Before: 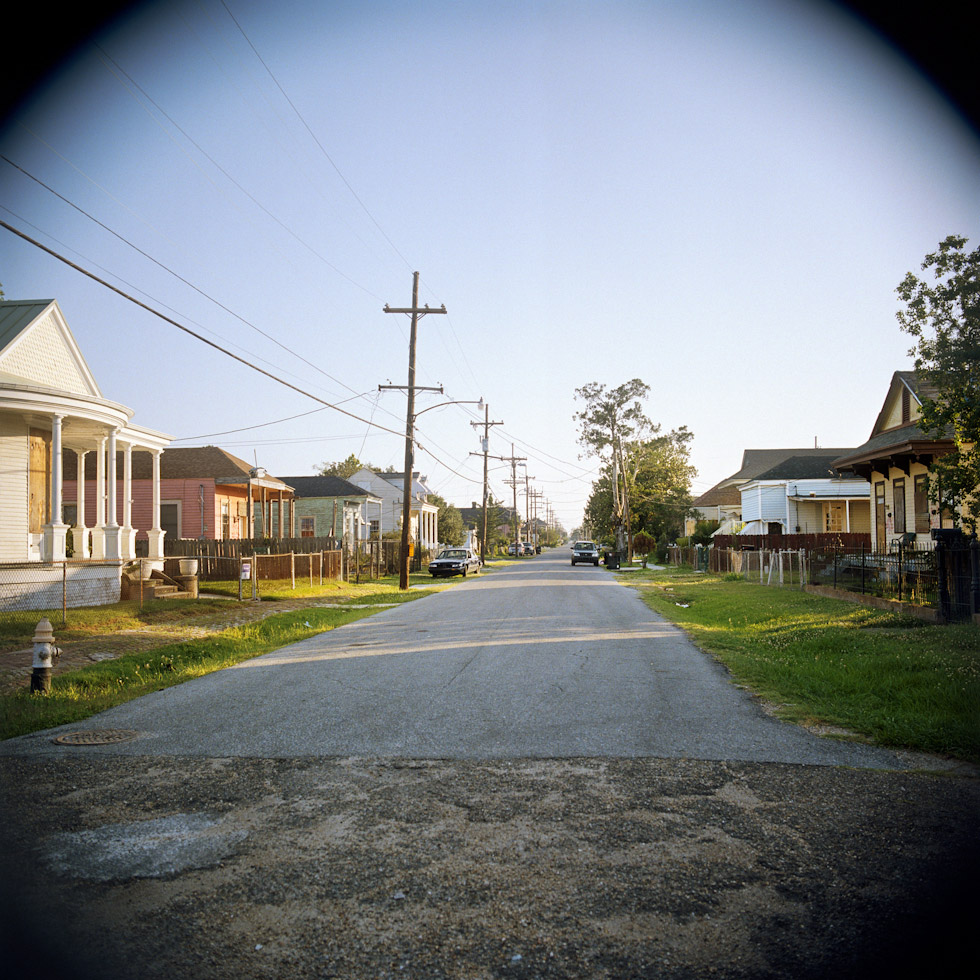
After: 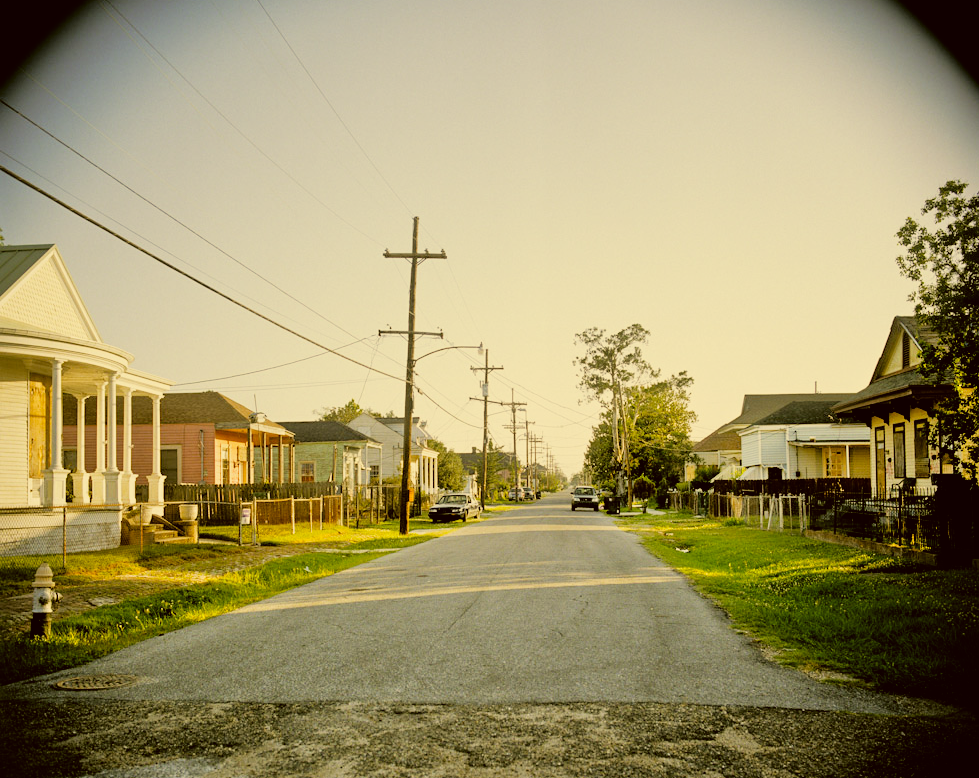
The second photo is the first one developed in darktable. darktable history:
crop and rotate: top 5.667%, bottom 14.937%
rgb levels: preserve colors max RGB
color correction: highlights a* 0.162, highlights b* 29.53, shadows a* -0.162, shadows b* 21.09
tone equalizer: -8 EV 0.001 EV, -7 EV -0.004 EV, -6 EV 0.009 EV, -5 EV 0.032 EV, -4 EV 0.276 EV, -3 EV 0.644 EV, -2 EV 0.584 EV, -1 EV 0.187 EV, +0 EV 0.024 EV
filmic rgb: black relative exposure -5 EV, white relative exposure 3.5 EV, hardness 3.19, contrast 1.2, highlights saturation mix -50%
